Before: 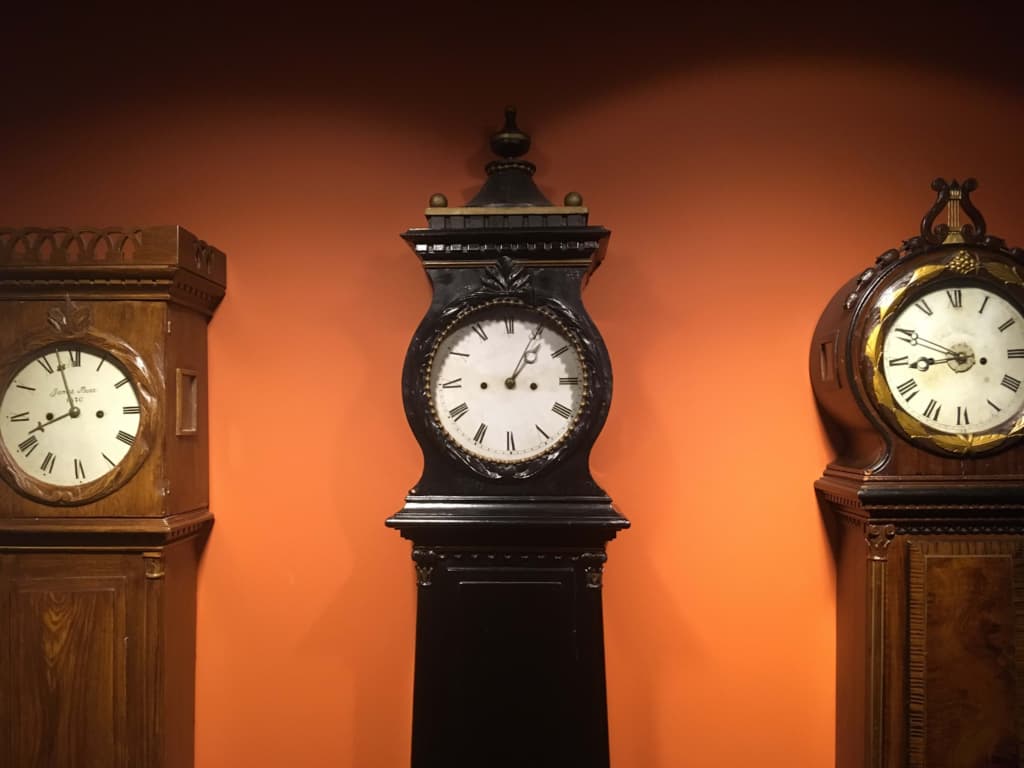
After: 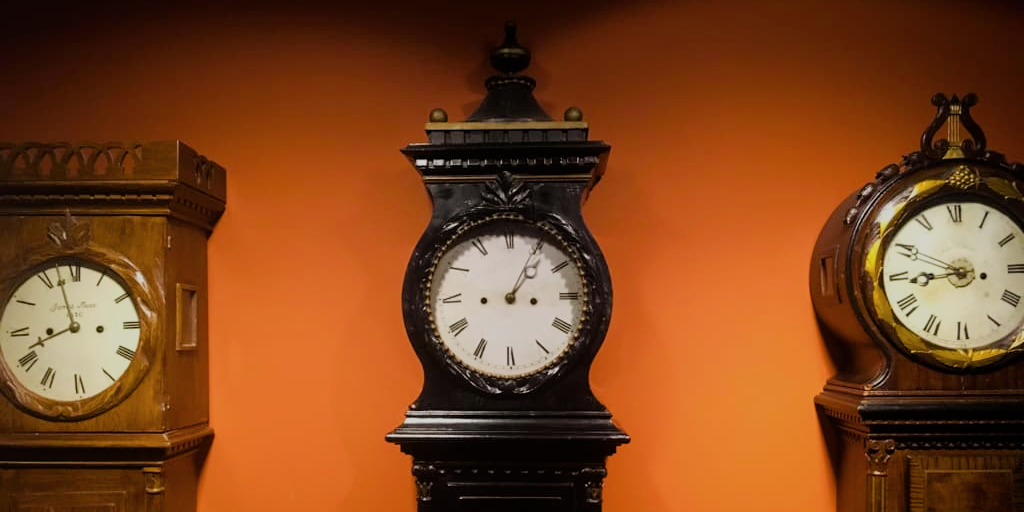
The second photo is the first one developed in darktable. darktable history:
color balance rgb: perceptual saturation grading › global saturation 25%, global vibrance 20%
contrast brightness saturation: saturation -0.05
filmic rgb: black relative exposure -7.65 EV, white relative exposure 4.56 EV, hardness 3.61
crop: top 11.166%, bottom 22.168%
